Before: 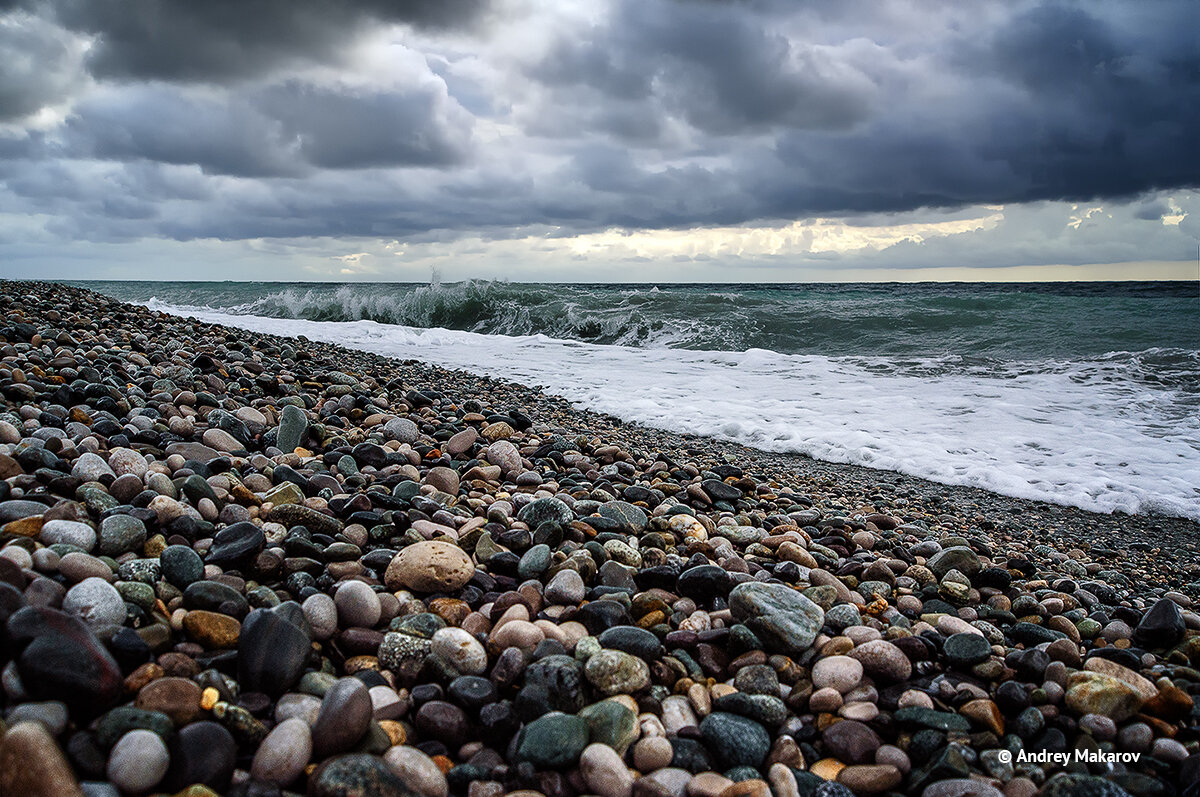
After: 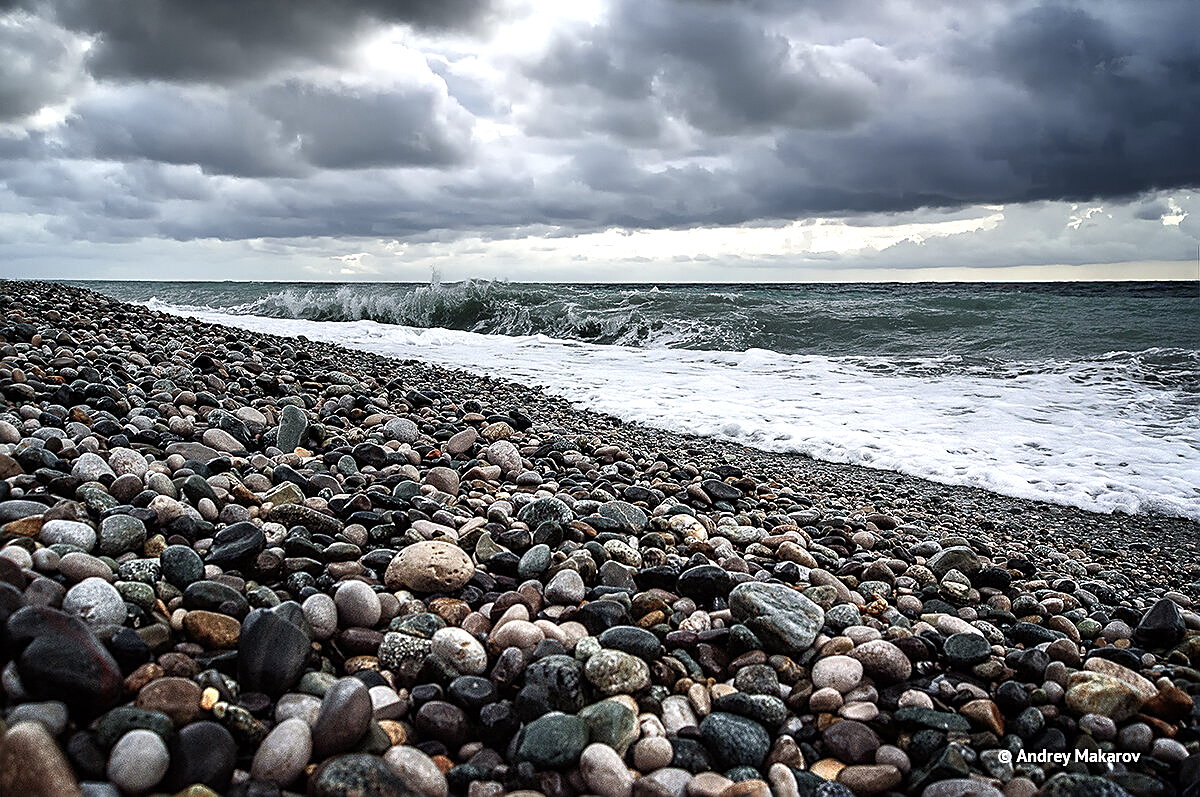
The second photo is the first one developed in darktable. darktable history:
color balance rgb: perceptual saturation grading › global saturation -31.903%, perceptual brilliance grading › global brilliance 12.434%, global vibrance -22.737%
sharpen: amount 0.564
